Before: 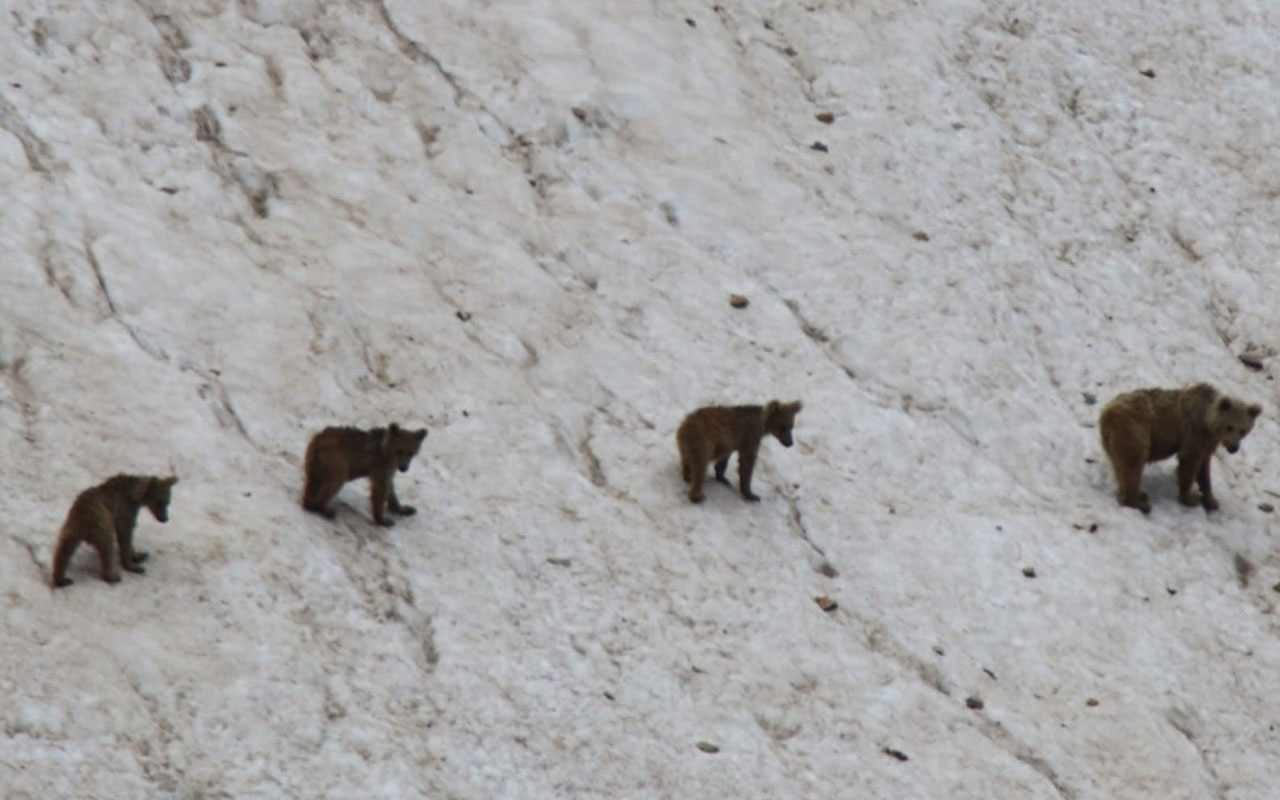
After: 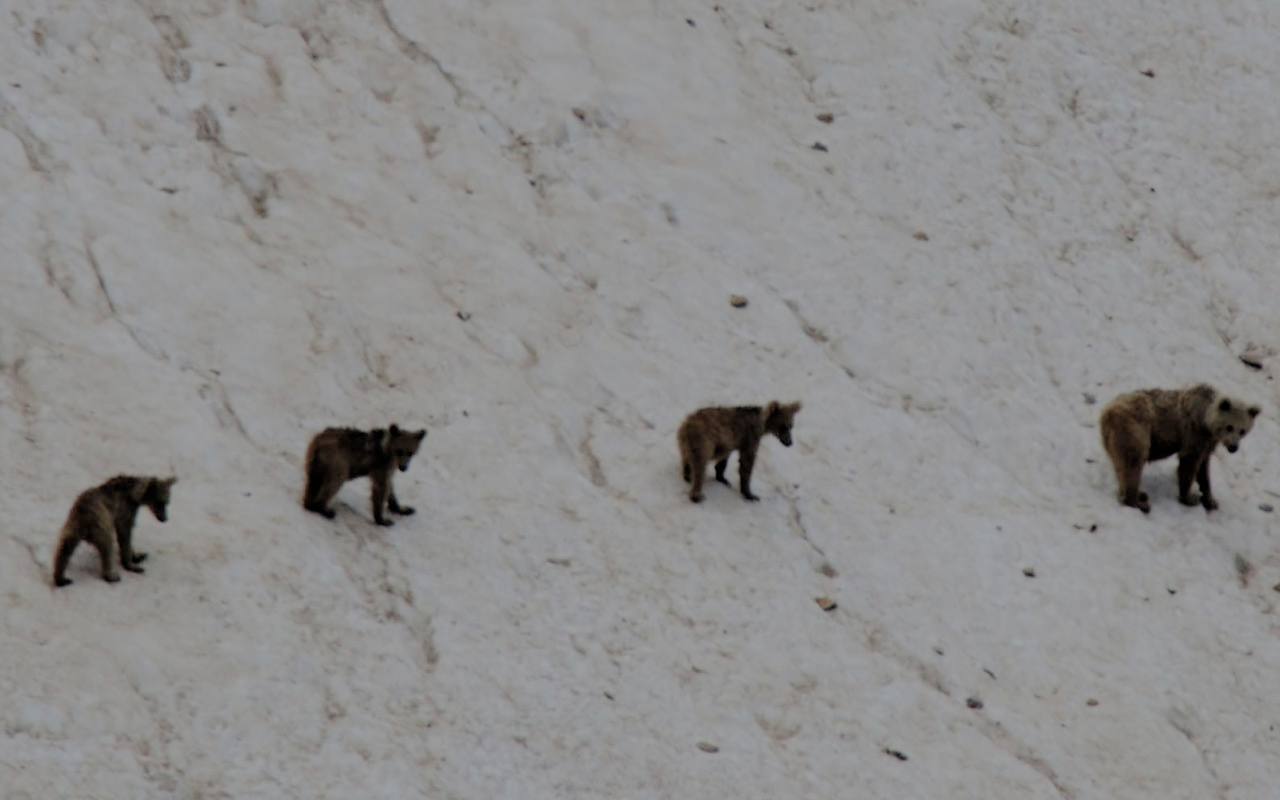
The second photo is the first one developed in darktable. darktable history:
filmic rgb: black relative exposure -4.42 EV, white relative exposure 6.62 EV, hardness 1.94, contrast 0.514
